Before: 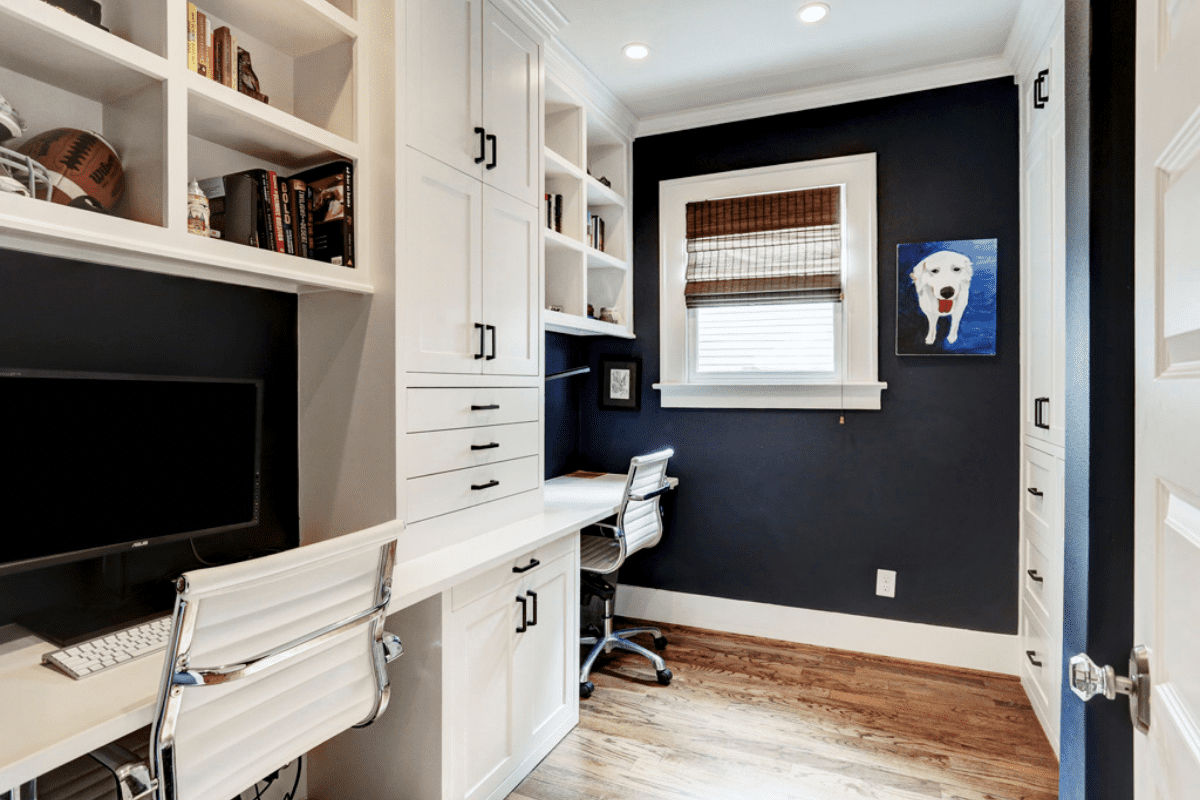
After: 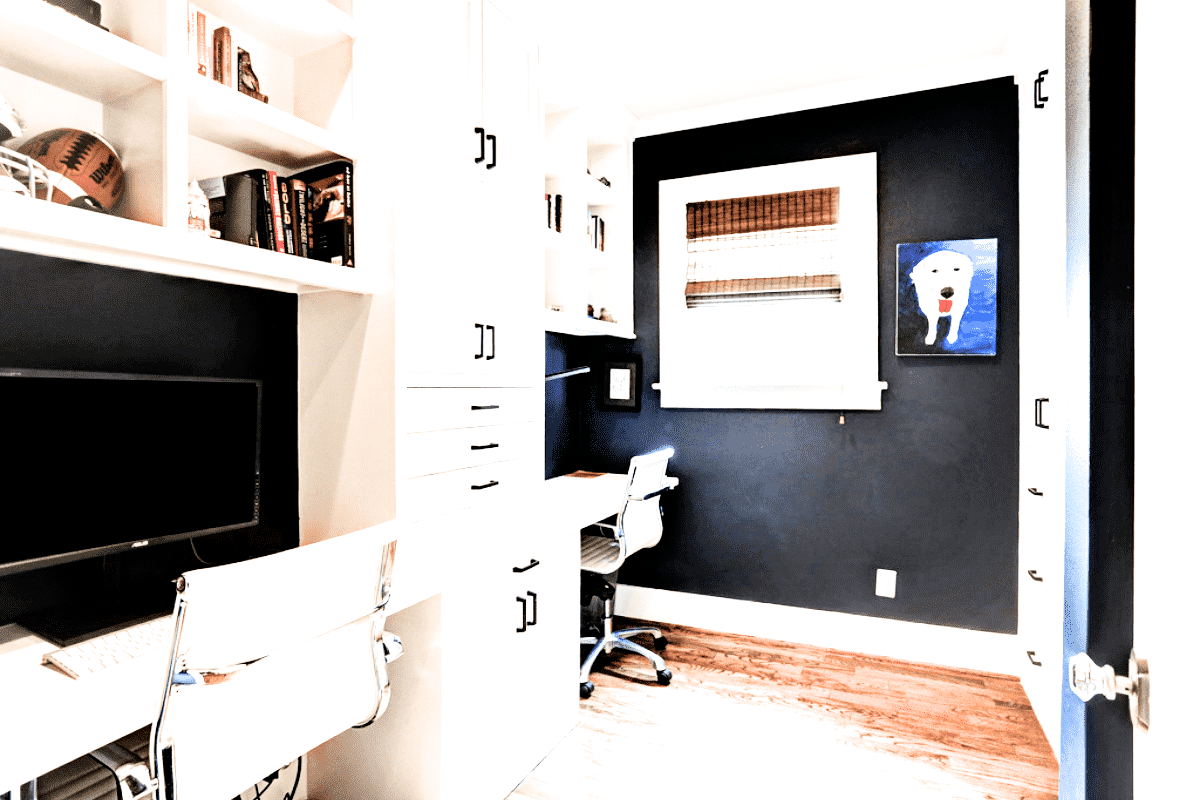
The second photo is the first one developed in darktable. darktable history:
filmic rgb: black relative exposure -4 EV, white relative exposure 3 EV, hardness 3.02, contrast 1.4
exposure: black level correction 0, exposure 1.9 EV, compensate highlight preservation false
